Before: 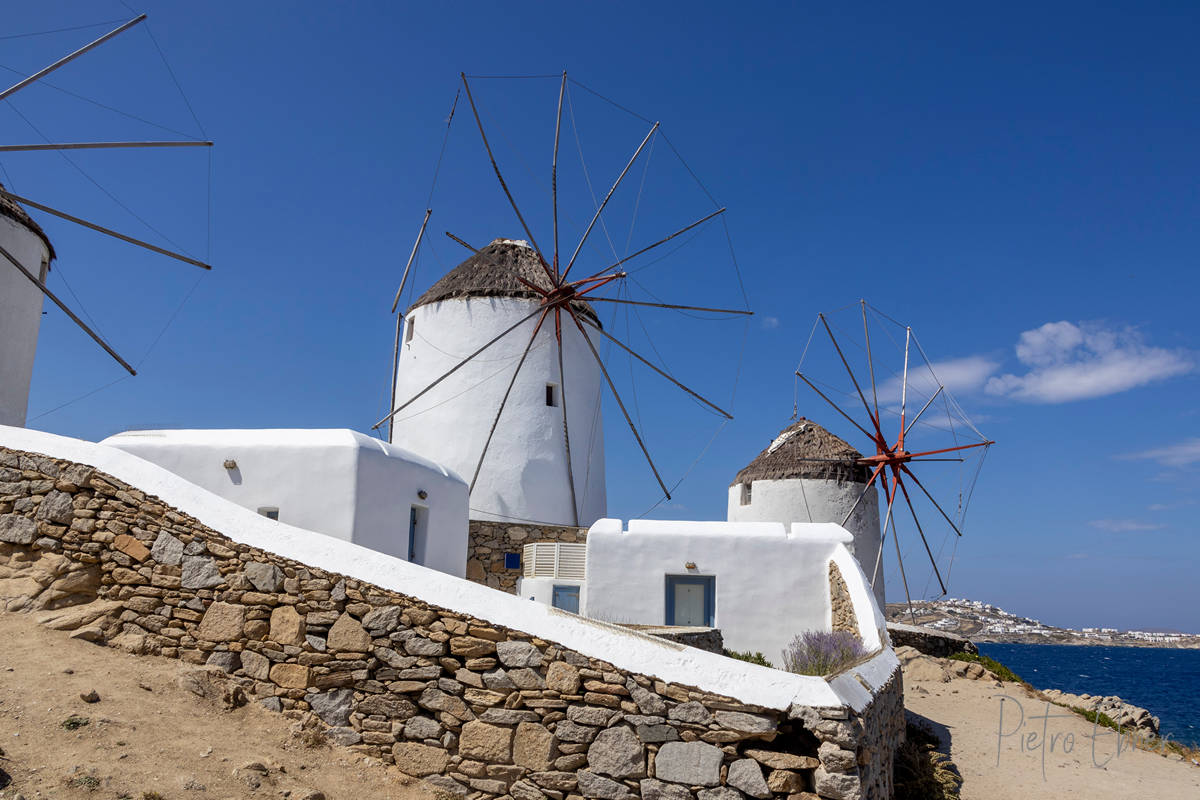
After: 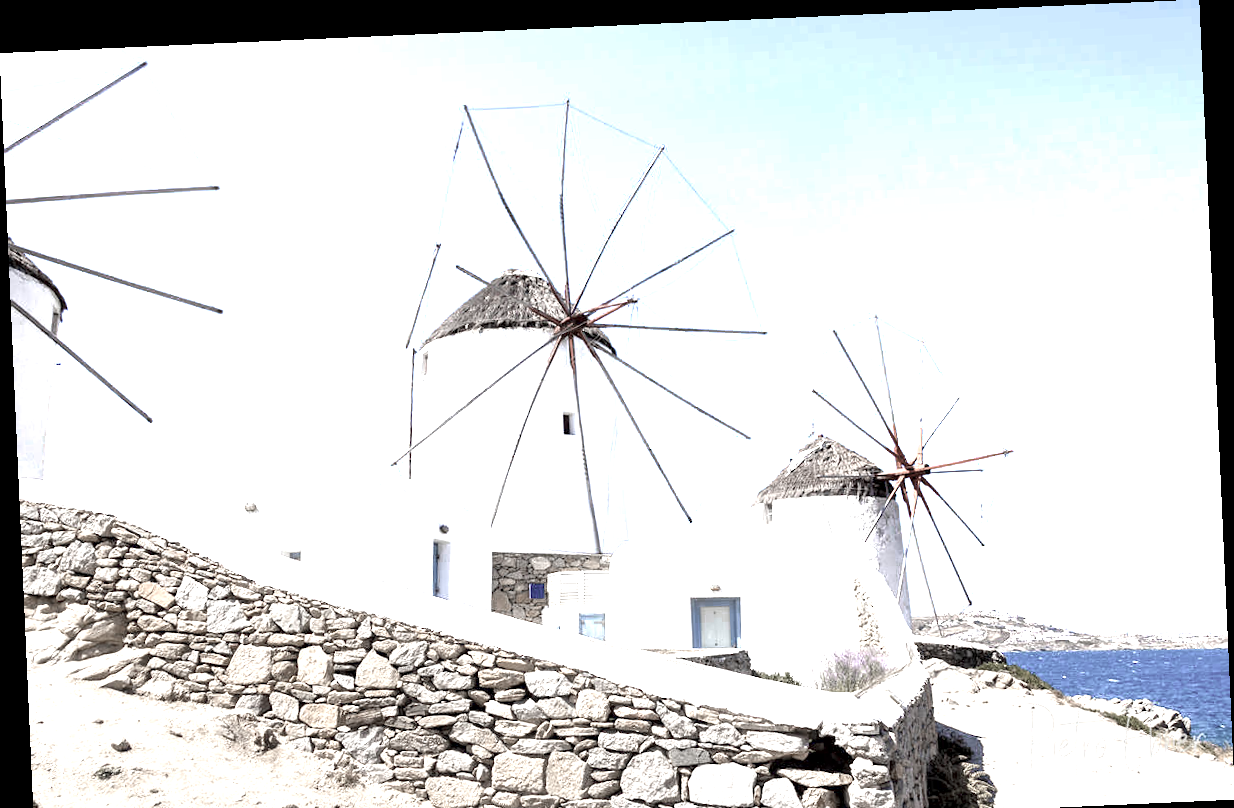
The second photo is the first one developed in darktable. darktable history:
contrast brightness saturation: saturation -0.05
exposure: black level correction 0.001, exposure 1.719 EV, compensate exposure bias true, compensate highlight preservation false
color zones: curves: ch0 [(0, 0.613) (0.01, 0.613) (0.245, 0.448) (0.498, 0.529) (0.642, 0.665) (0.879, 0.777) (0.99, 0.613)]; ch1 [(0, 0.272) (0.219, 0.127) (0.724, 0.346)]
crop and rotate: top 0%, bottom 5.097%
rotate and perspective: rotation -2.56°, automatic cropping off
